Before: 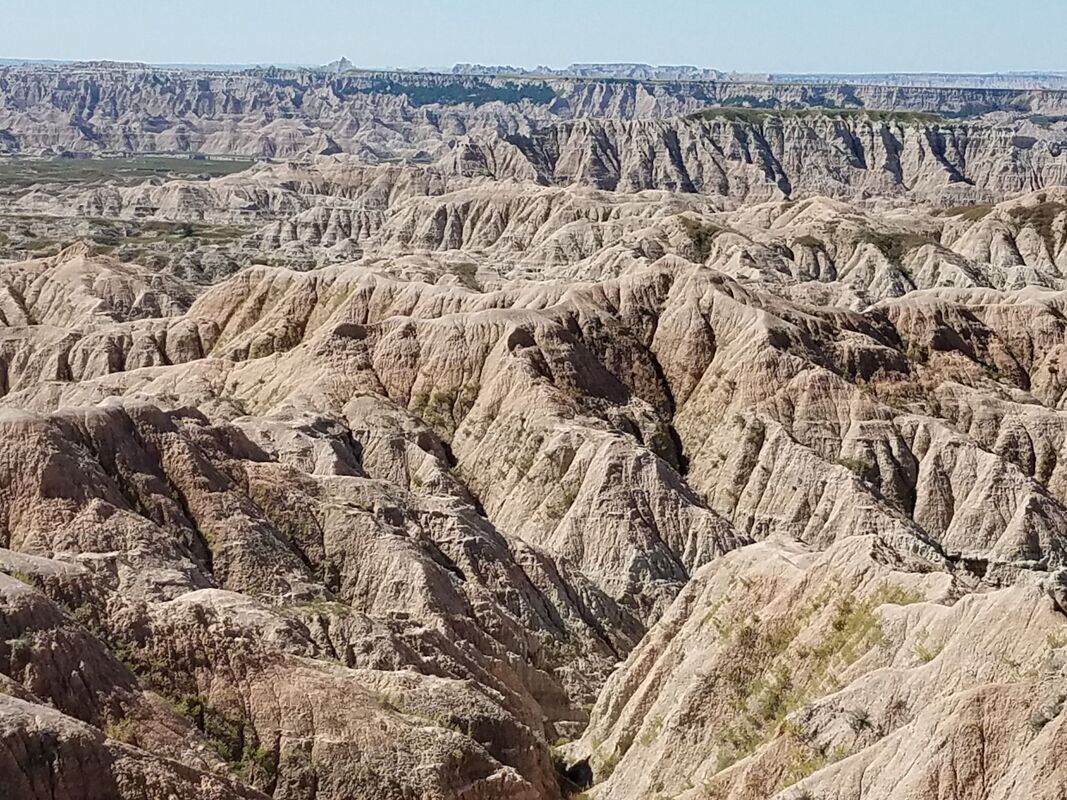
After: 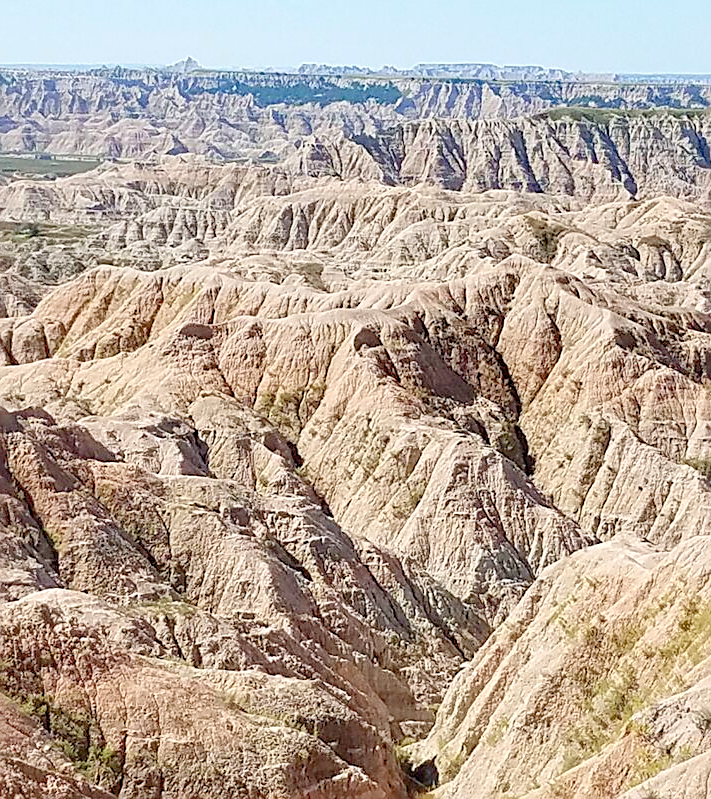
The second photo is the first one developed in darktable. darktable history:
sharpen: on, module defaults
levels: levels [0, 0.397, 0.955]
crop and rotate: left 14.436%, right 18.898%
